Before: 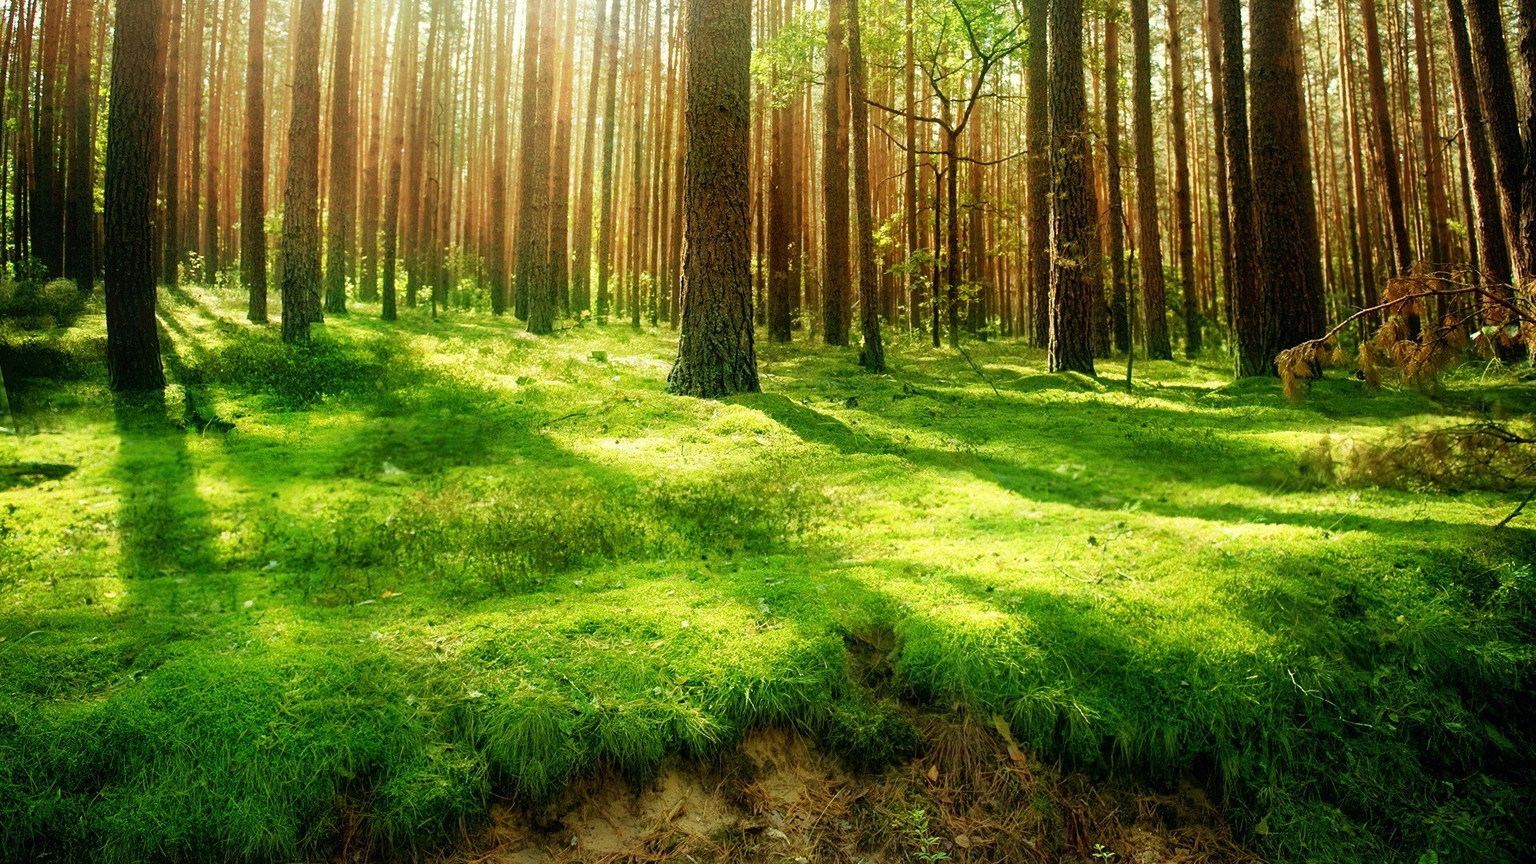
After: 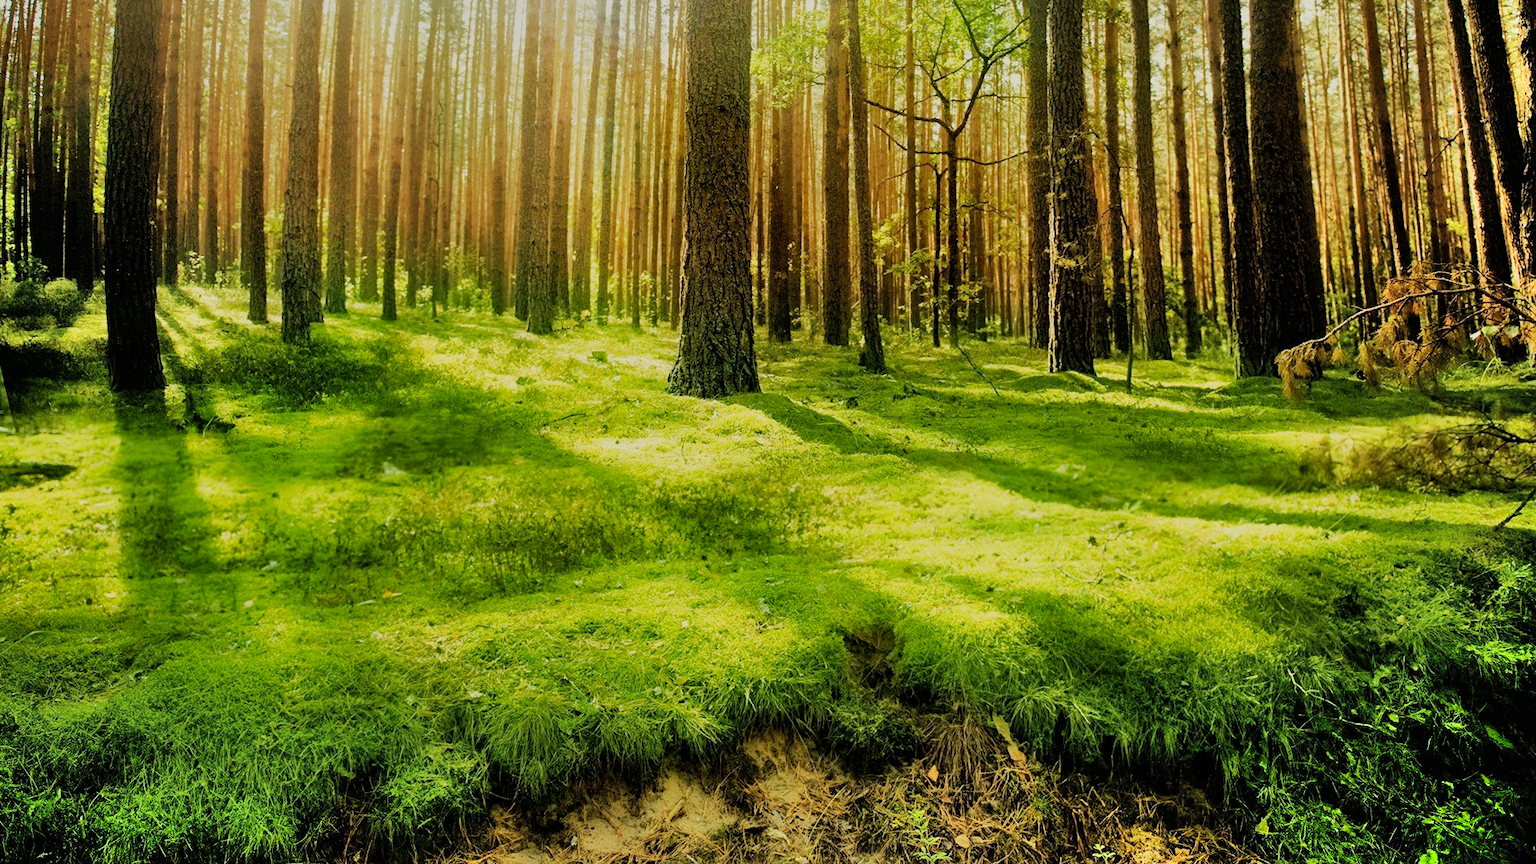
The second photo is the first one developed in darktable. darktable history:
color contrast: green-magenta contrast 0.8, blue-yellow contrast 1.1, unbound 0
shadows and highlights: shadows 75, highlights -60.85, soften with gaussian
filmic rgb: black relative exposure -7.65 EV, white relative exposure 4.56 EV, hardness 3.61, contrast 1.05
